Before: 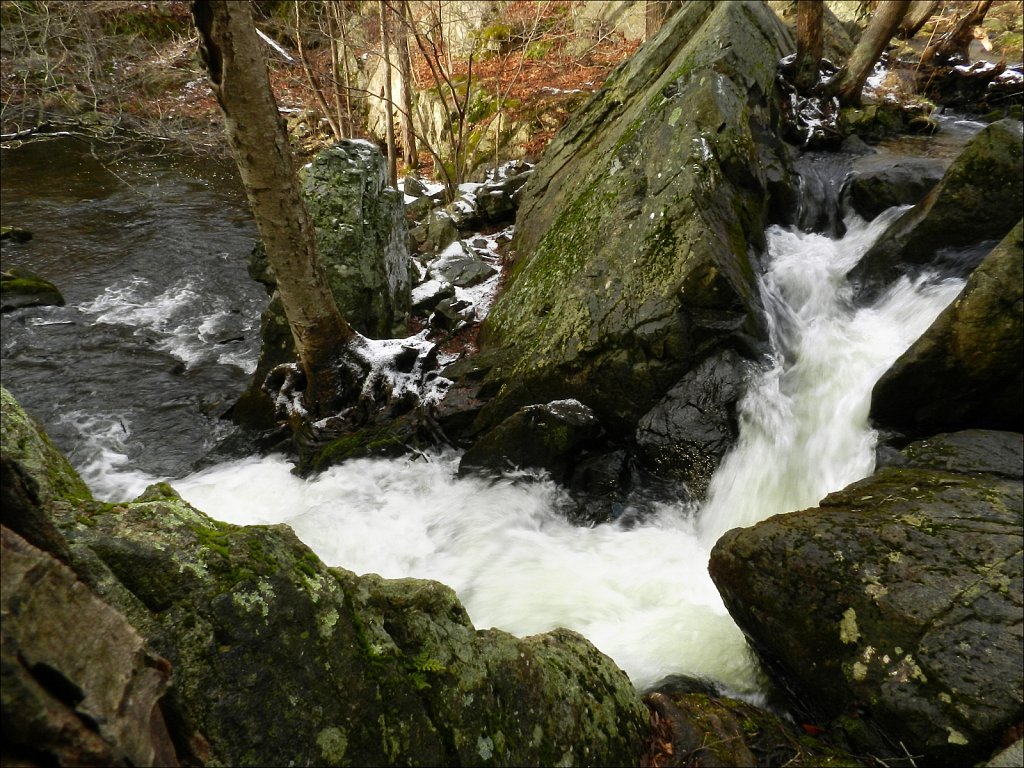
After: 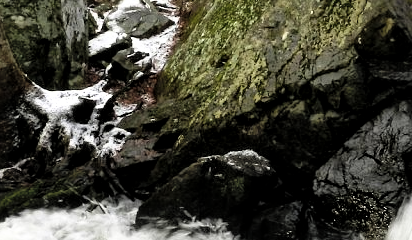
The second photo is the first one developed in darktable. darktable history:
filmic rgb: black relative exposure -7.96 EV, white relative exposure 2.45 EV, threshold 3.03 EV, hardness 6.36, iterations of high-quality reconstruction 0, enable highlight reconstruction true
contrast brightness saturation: brightness 0.146
local contrast: mode bilateral grid, contrast 20, coarseness 20, detail 150%, midtone range 0.2
crop: left 31.624%, top 32.452%, right 27.766%, bottom 36.218%
